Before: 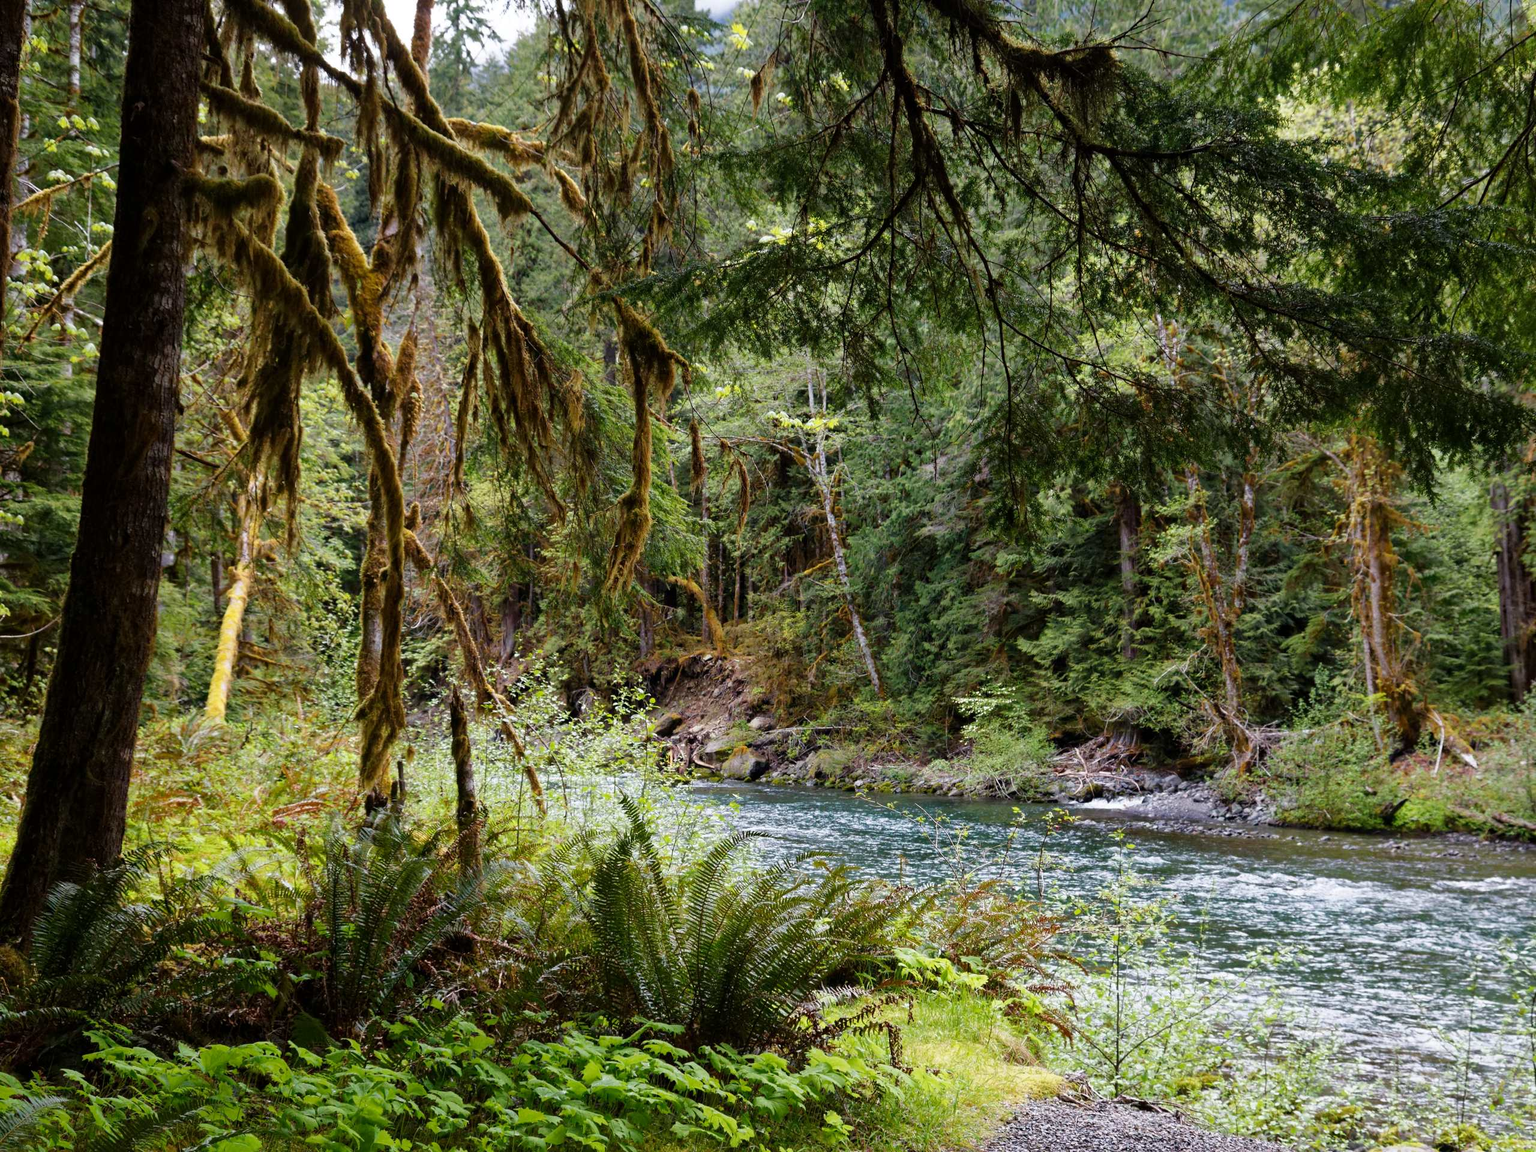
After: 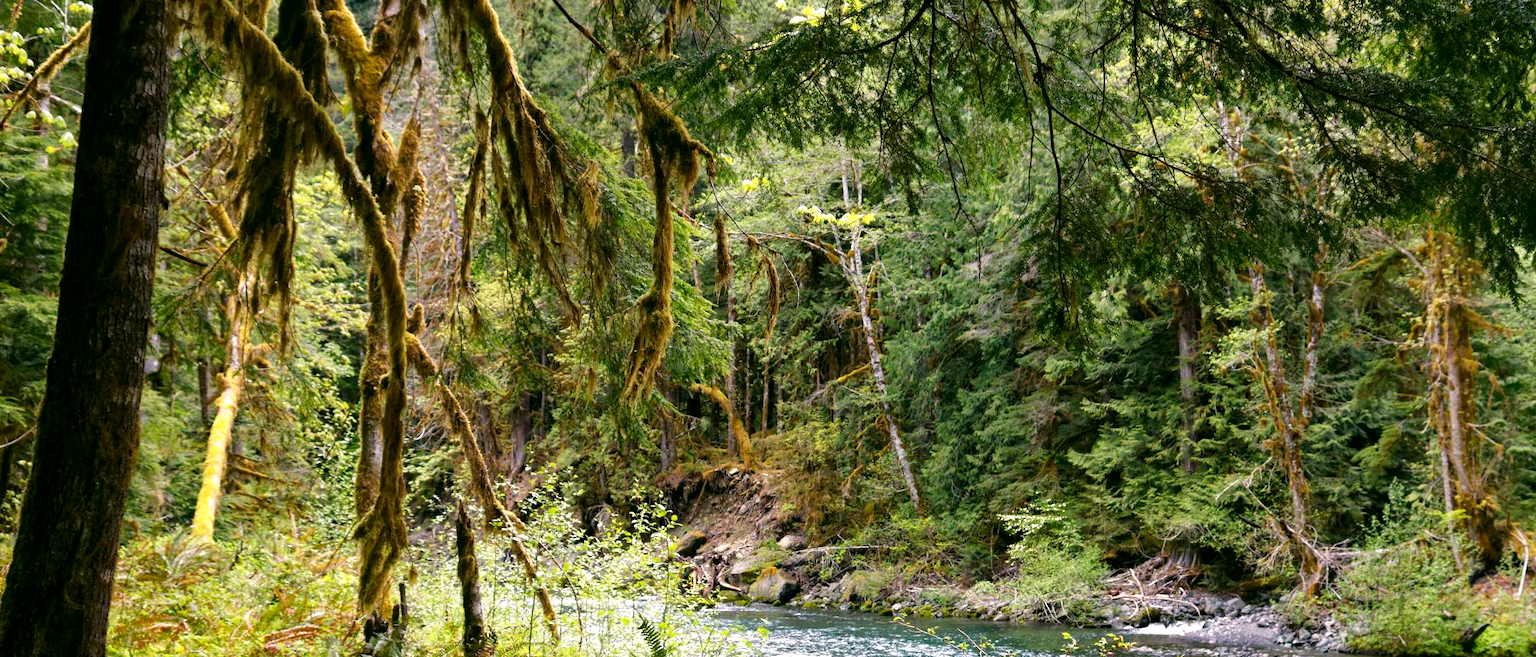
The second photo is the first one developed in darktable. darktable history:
color correction: highlights a* 4.63, highlights b* 4.96, shadows a* -7.14, shadows b* 4.64
exposure: black level correction 0.001, exposure 0.499 EV, compensate highlight preservation false
crop: left 1.819%, top 19.183%, right 5.471%, bottom 27.88%
